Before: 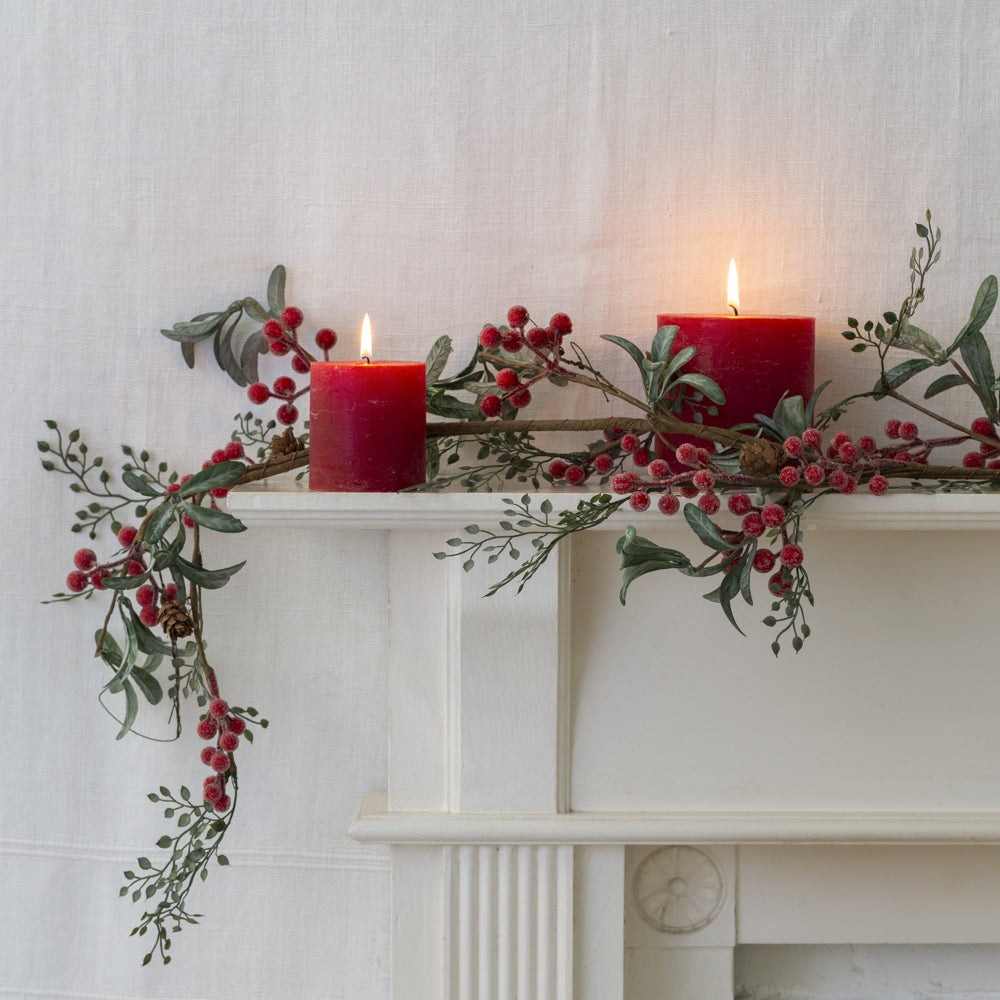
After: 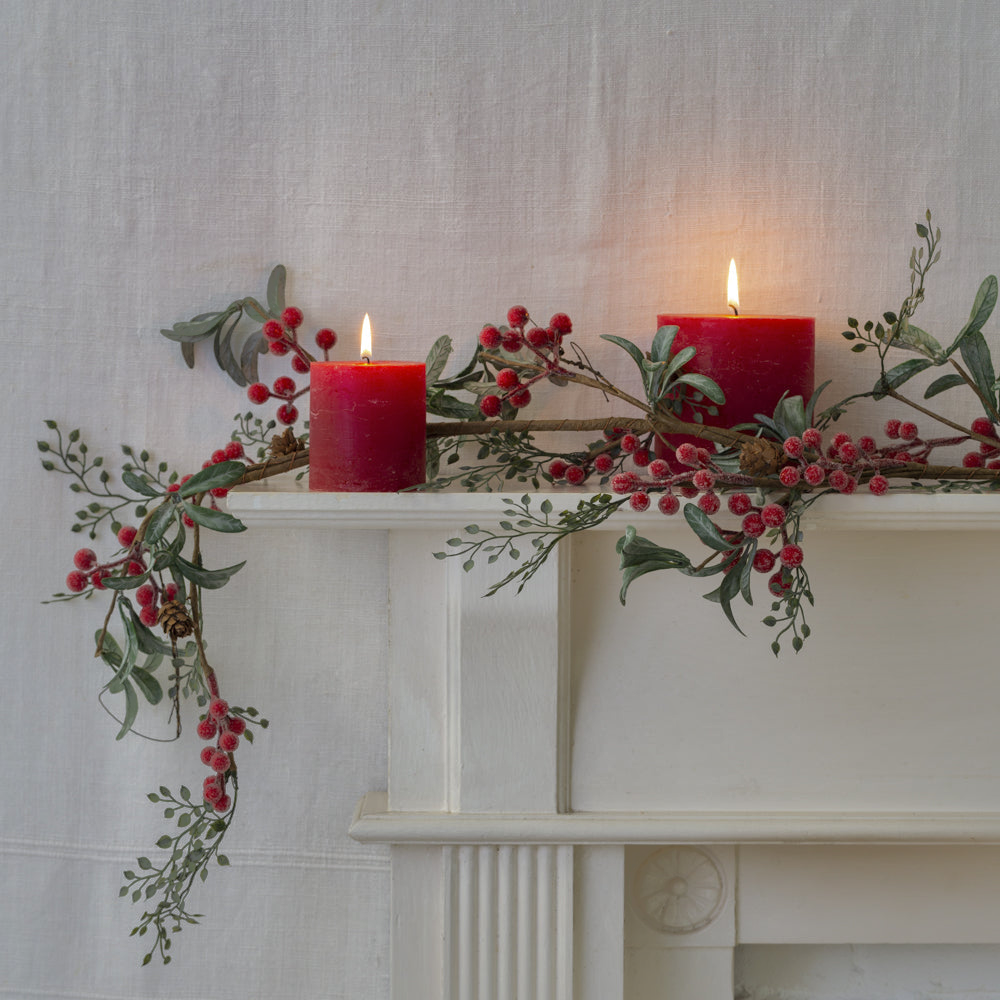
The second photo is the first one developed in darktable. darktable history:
shadows and highlights: shadows 25.69, highlights -69.74
